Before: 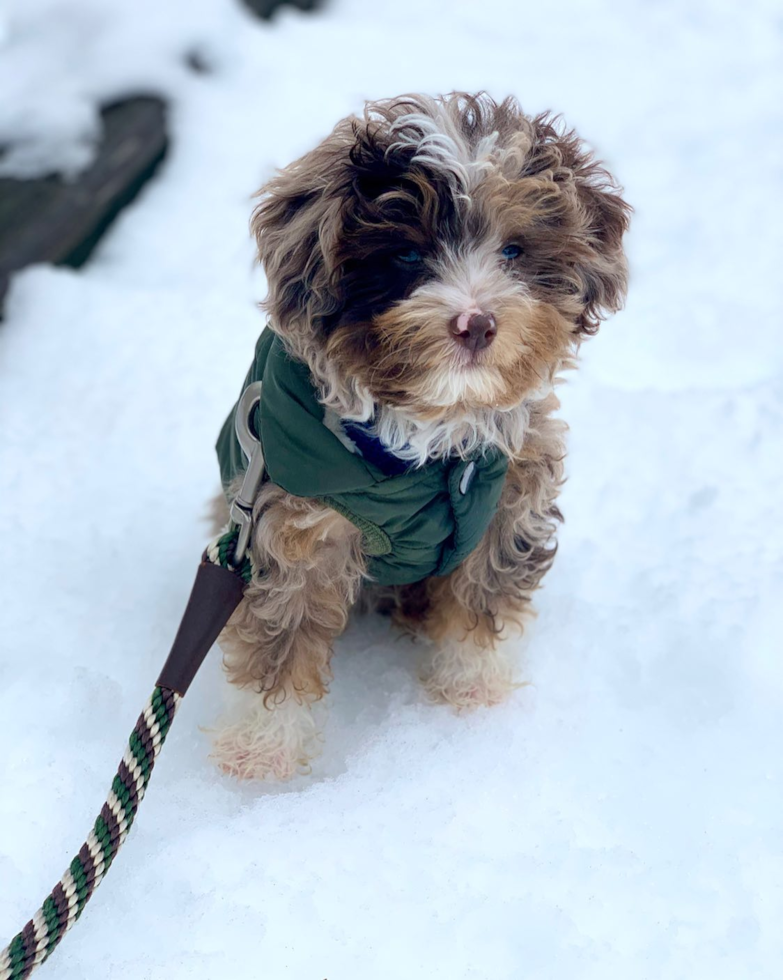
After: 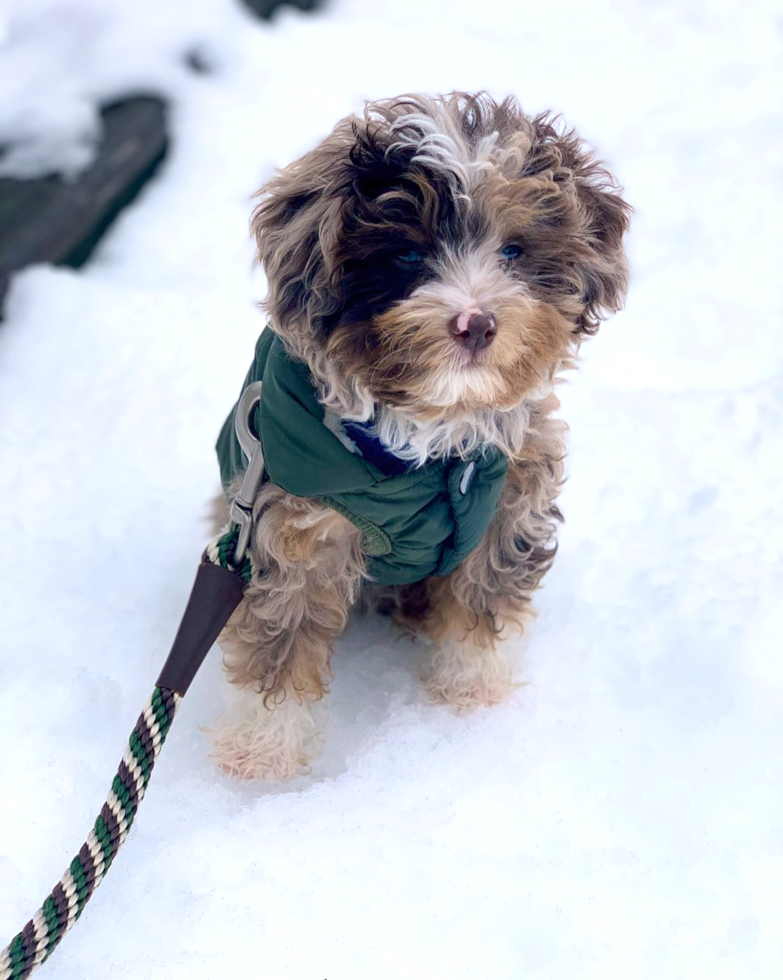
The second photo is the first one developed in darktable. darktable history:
color balance rgb: shadows lift › chroma 1.41%, shadows lift › hue 260°, power › chroma 0.5%, power › hue 260°, highlights gain › chroma 1%, highlights gain › hue 27°, saturation formula JzAzBz (2021)
exposure: exposure 0.2 EV, compensate highlight preservation false
